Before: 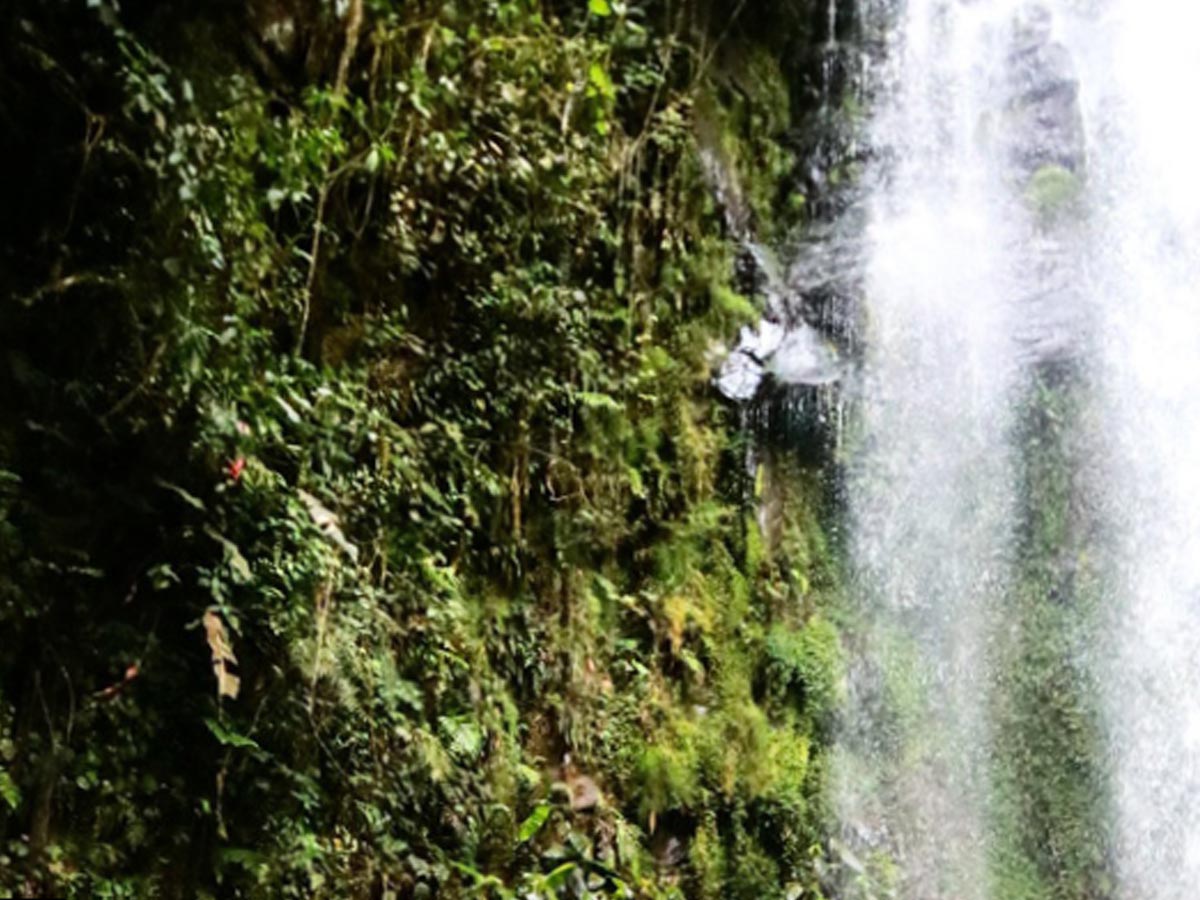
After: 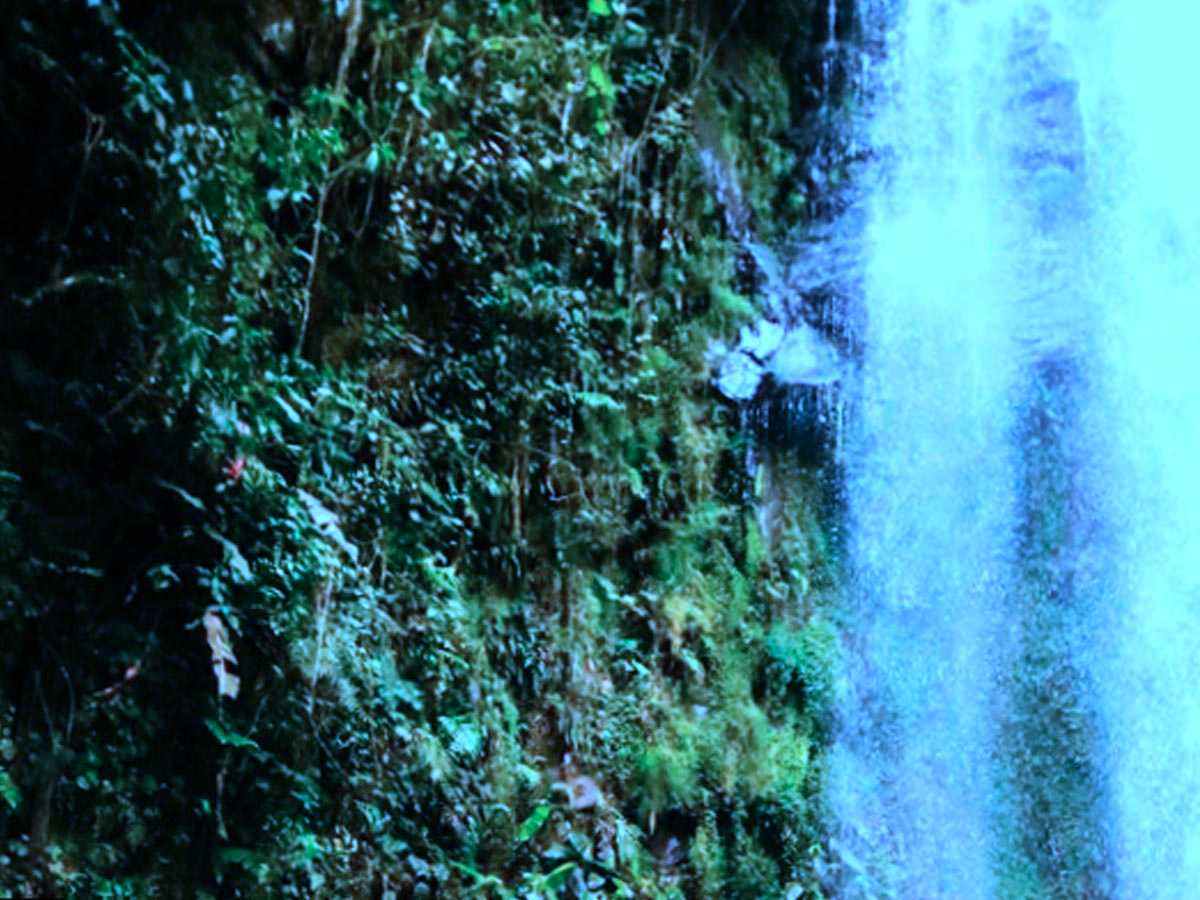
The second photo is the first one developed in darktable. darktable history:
color calibration: illuminant as shot in camera, x 0.462, y 0.42, temperature 2690.84 K
